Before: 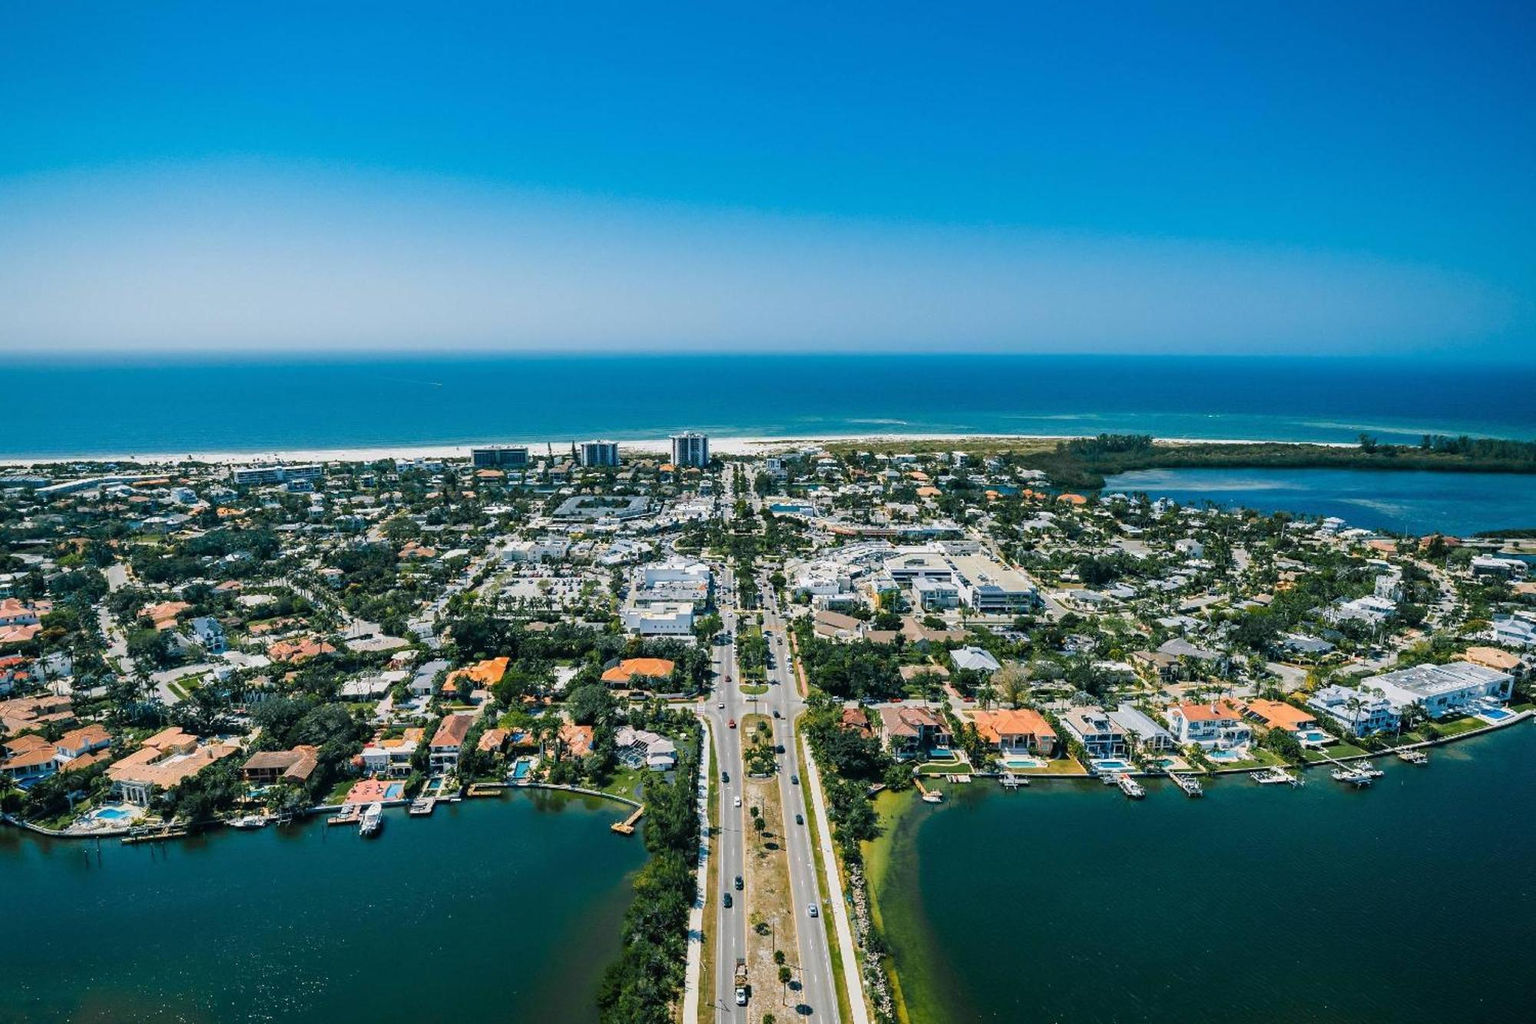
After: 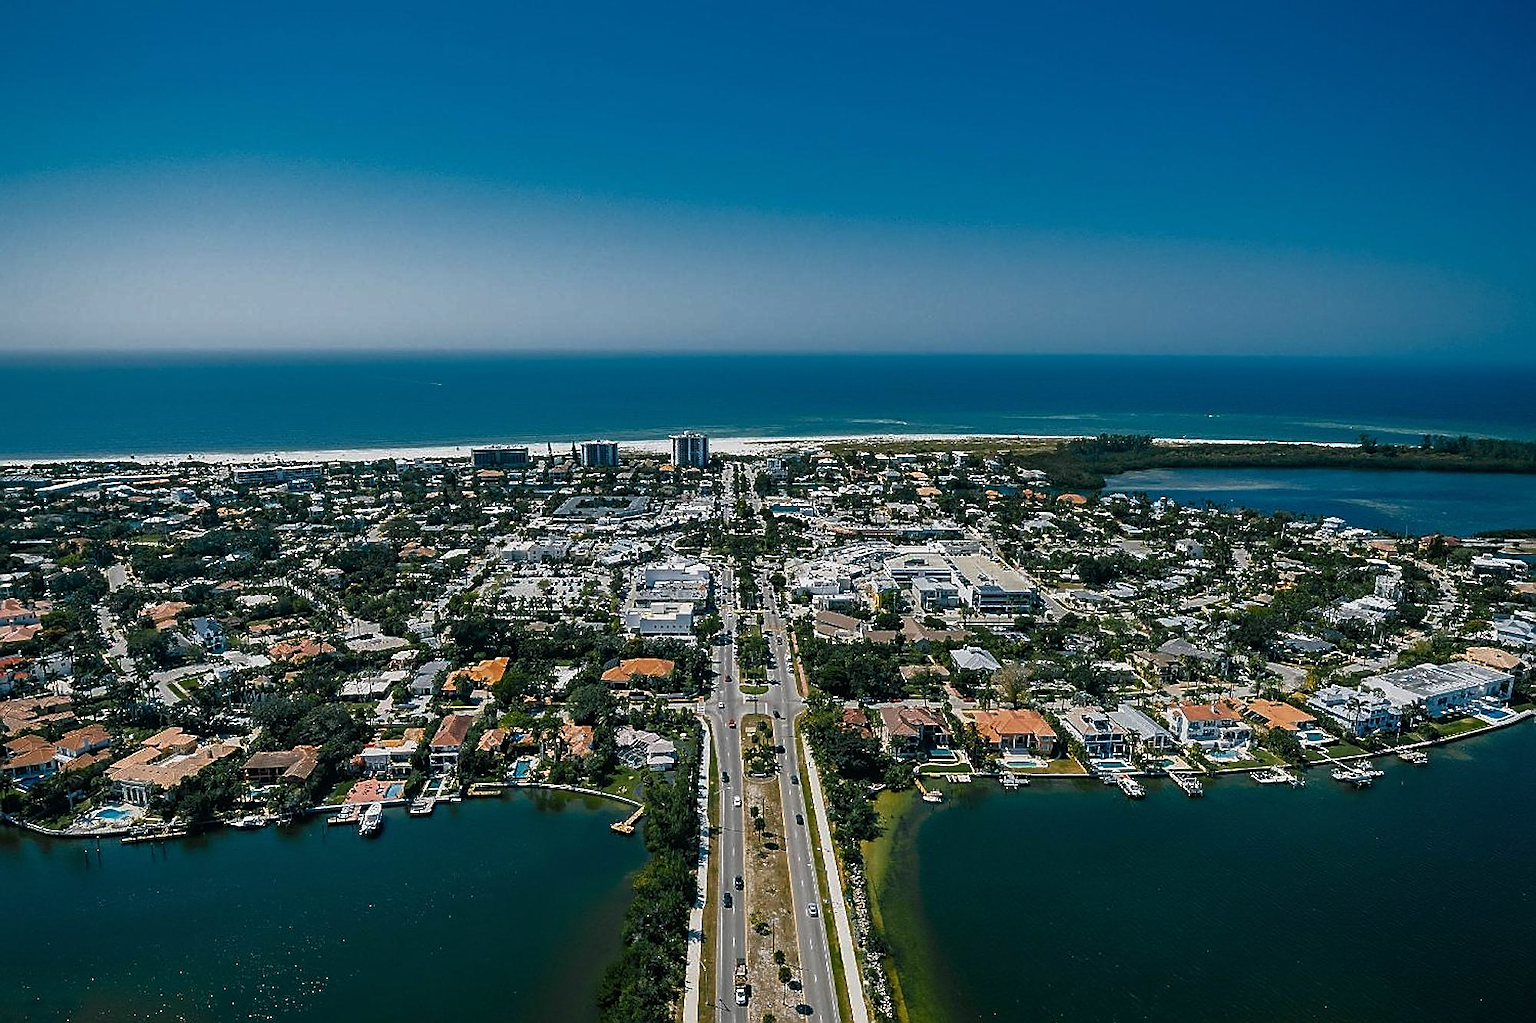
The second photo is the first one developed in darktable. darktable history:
rgb curve: curves: ch0 [(0, 0) (0.415, 0.237) (1, 1)]
sharpen: radius 1.4, amount 1.25, threshold 0.7
